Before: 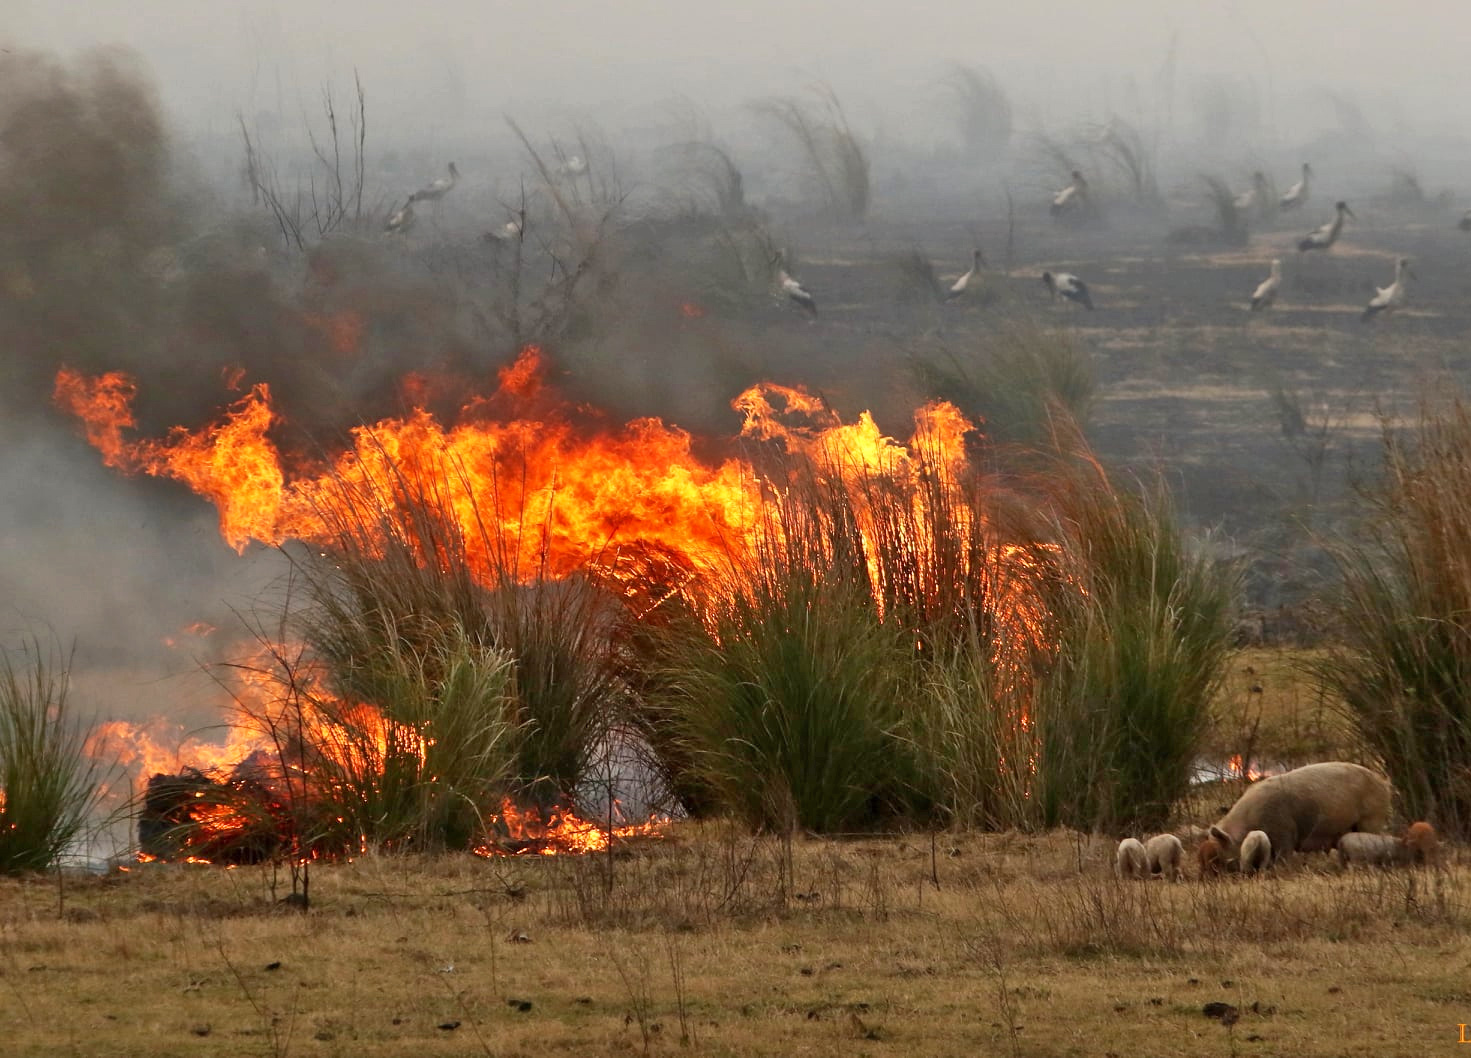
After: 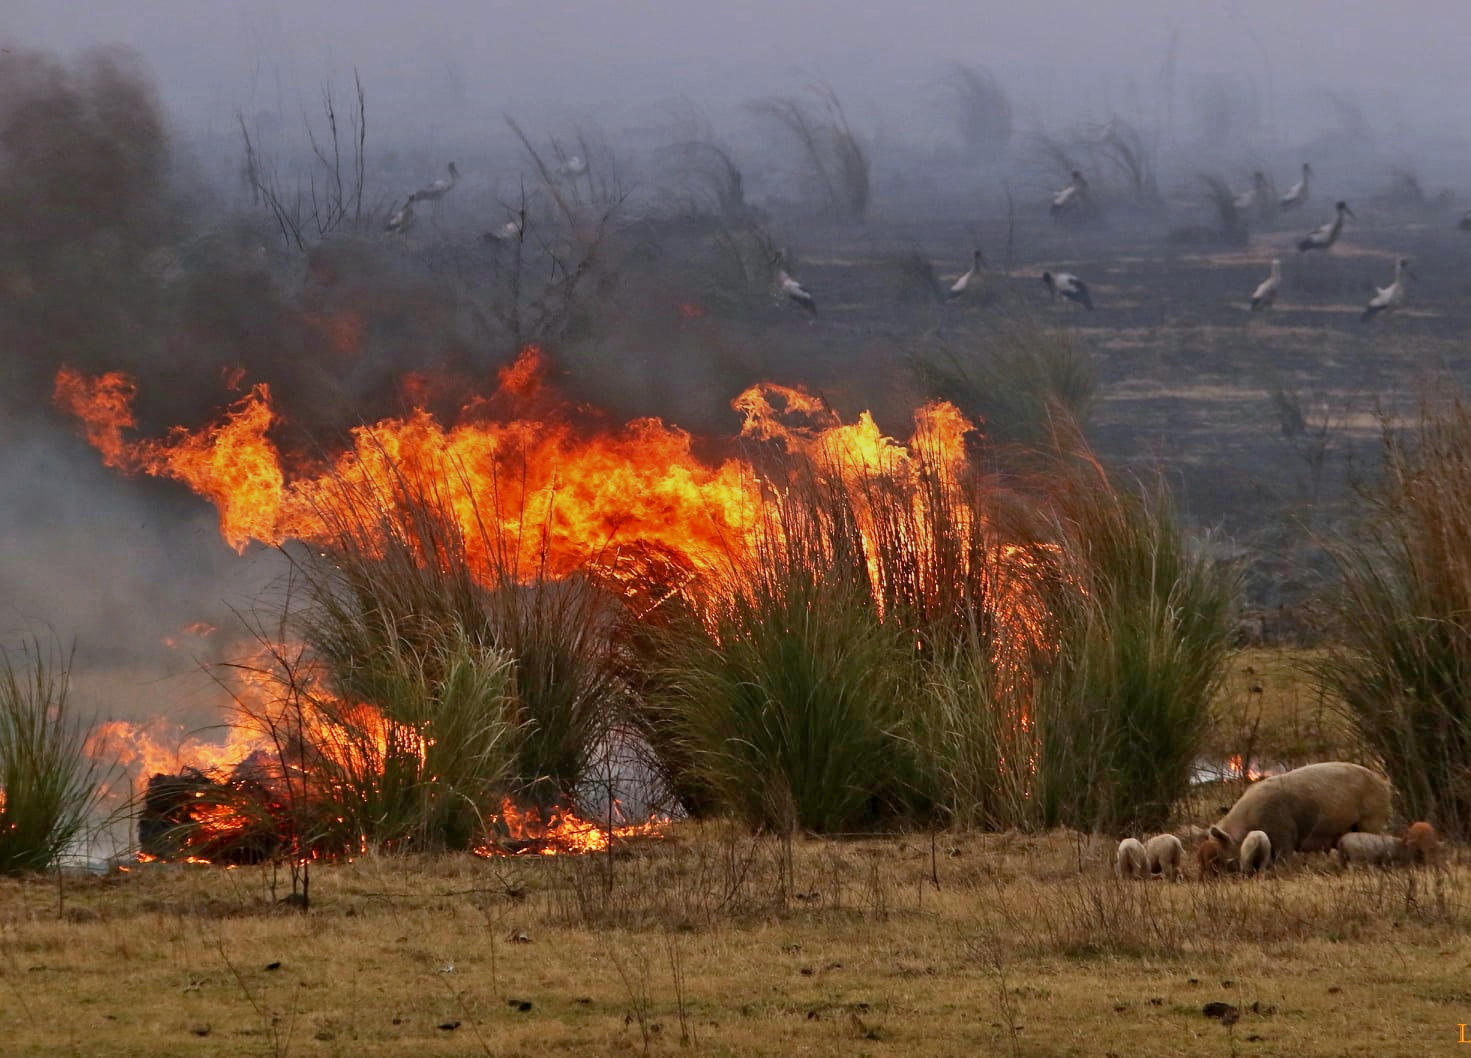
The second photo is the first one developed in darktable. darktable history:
graduated density: hue 238.83°, saturation 50%
haze removal: compatibility mode true, adaptive false
